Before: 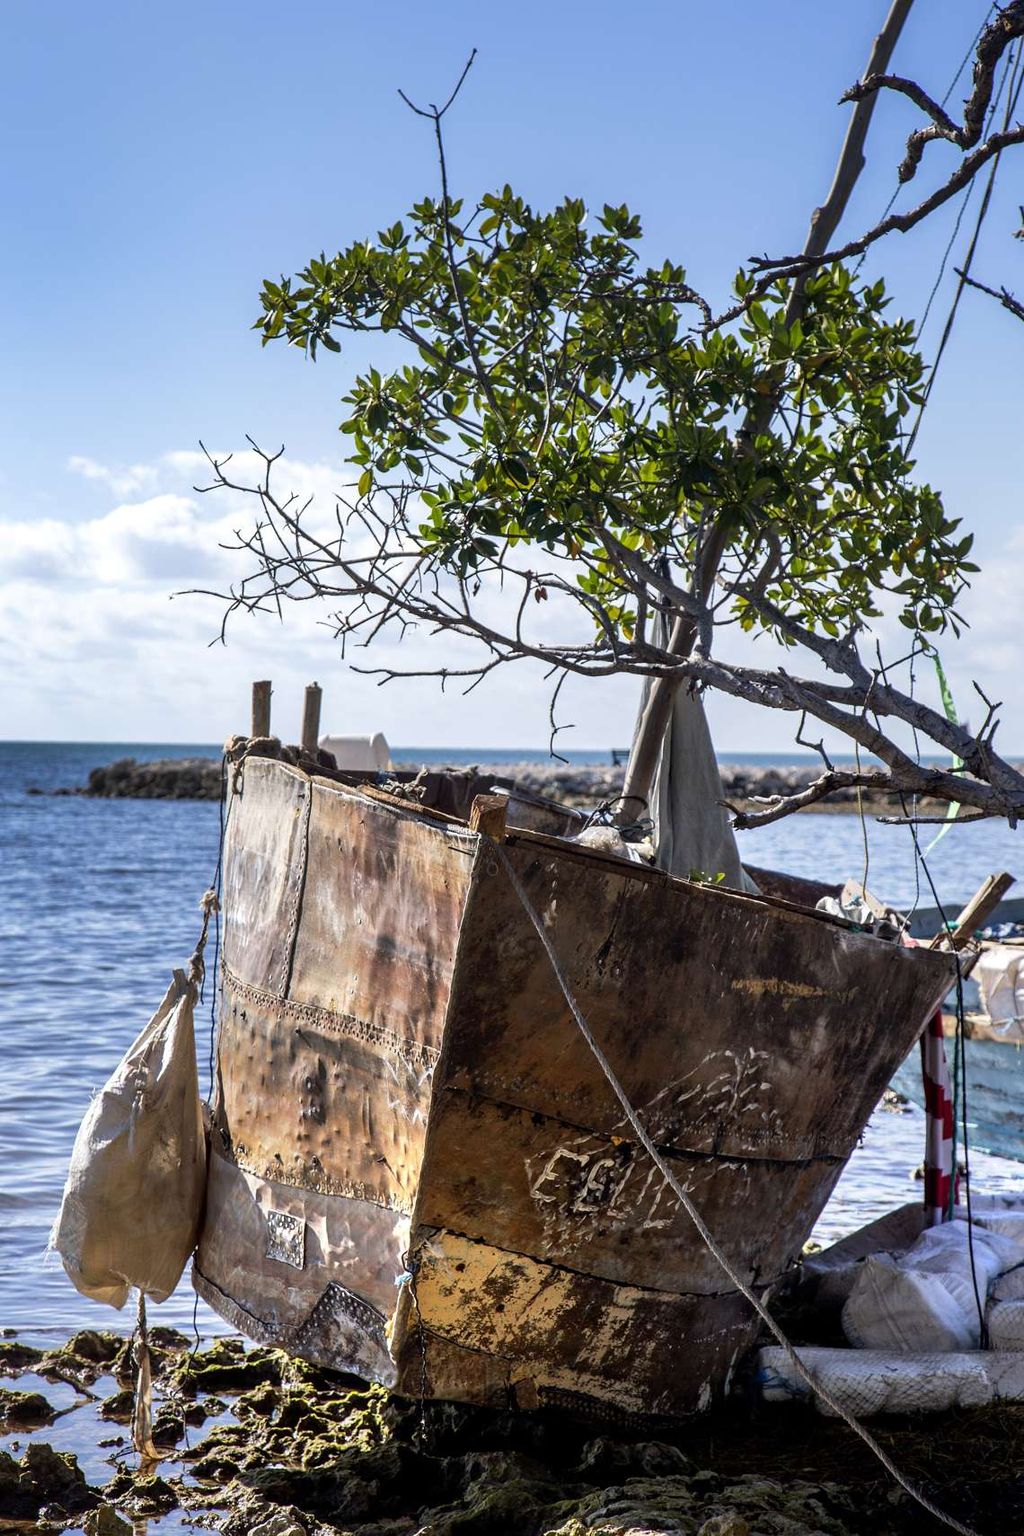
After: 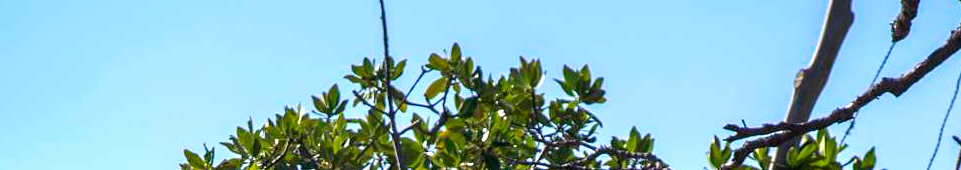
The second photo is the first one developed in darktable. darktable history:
crop and rotate: left 9.644%, top 9.491%, right 6.021%, bottom 80.509%
exposure: black level correction 0, exposure 0.7 EV, compensate exposure bias true, compensate highlight preservation false
